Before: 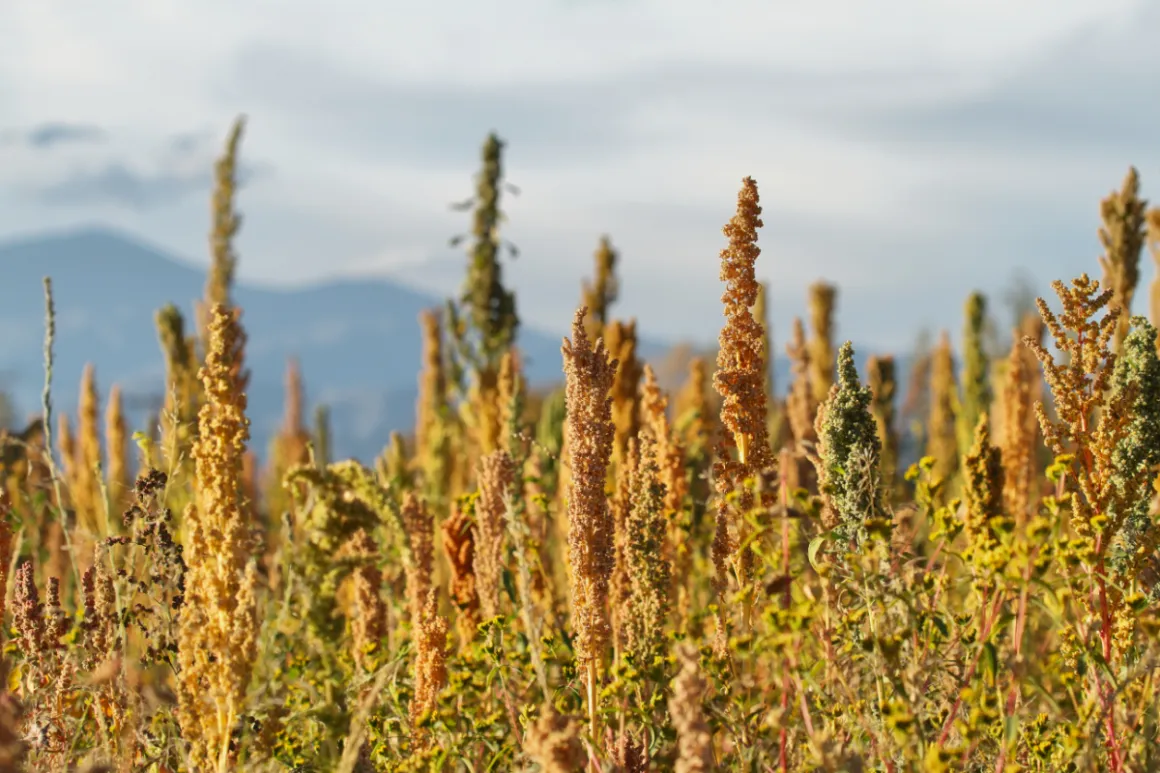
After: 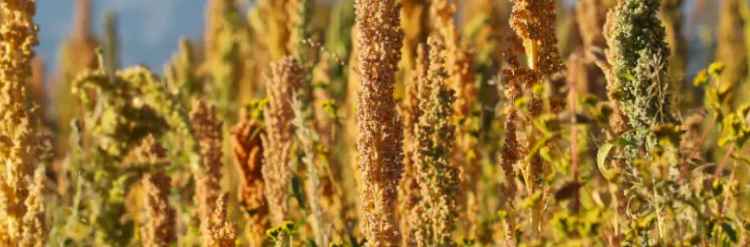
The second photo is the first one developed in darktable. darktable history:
crop: left 18.207%, top 51.021%, right 17.07%, bottom 16.933%
